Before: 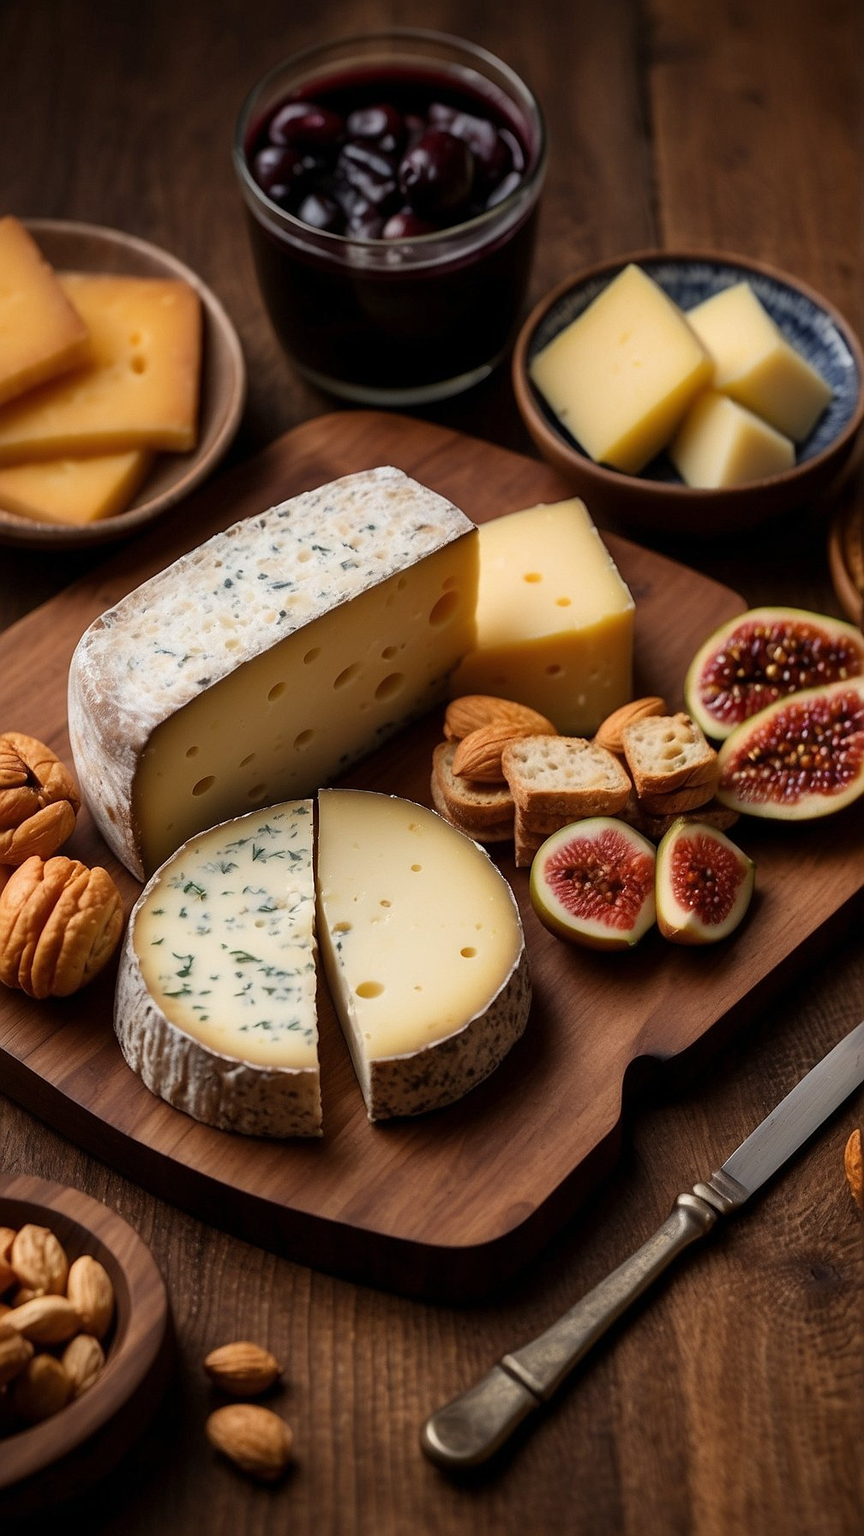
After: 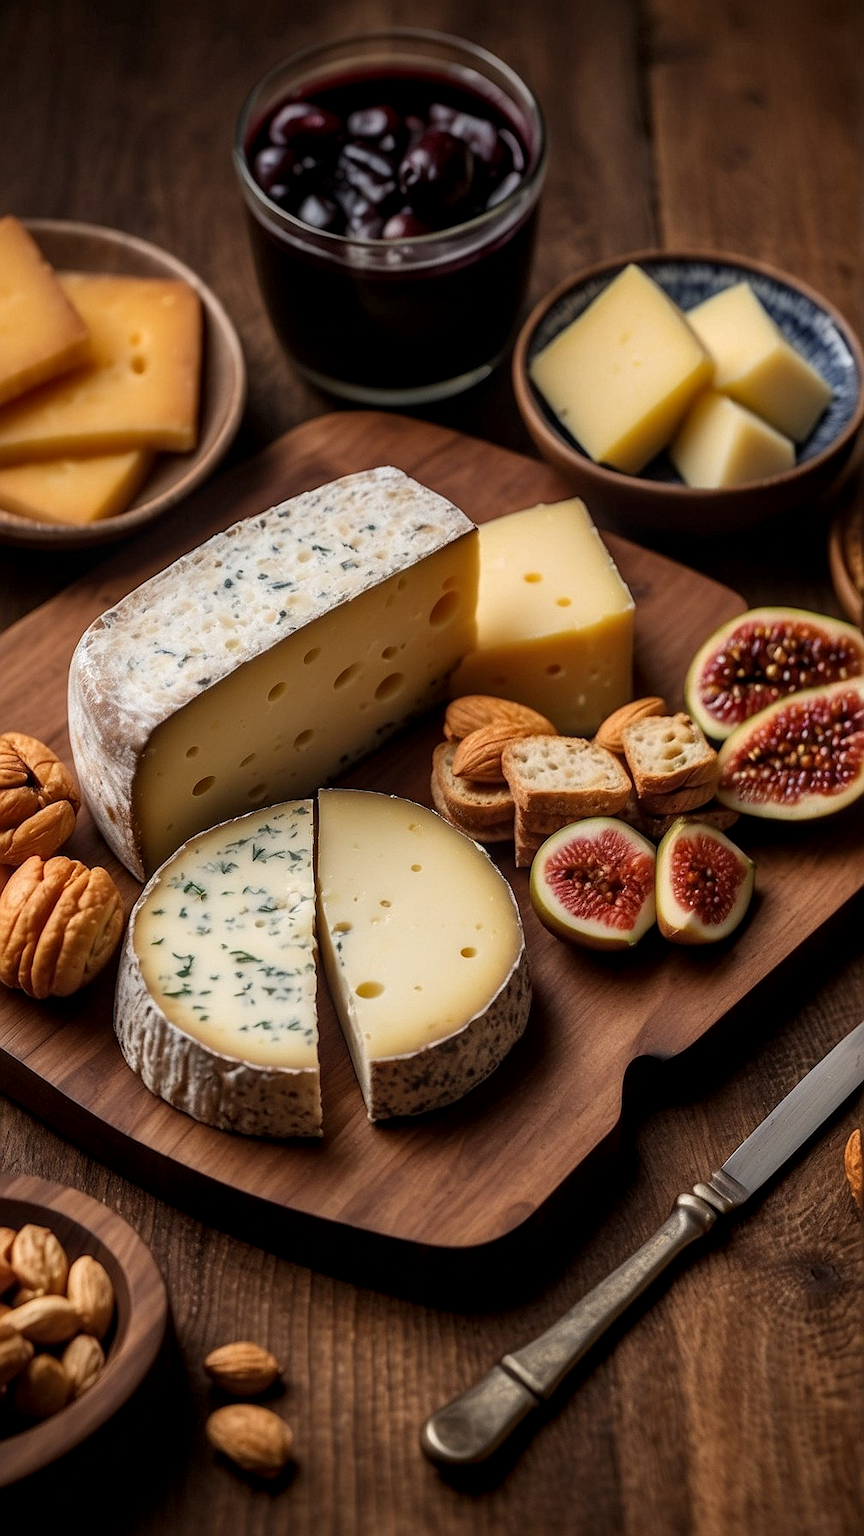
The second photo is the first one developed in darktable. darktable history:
bloom: size 9%, threshold 100%, strength 7%
local contrast: highlights 55%, shadows 52%, detail 130%, midtone range 0.452
